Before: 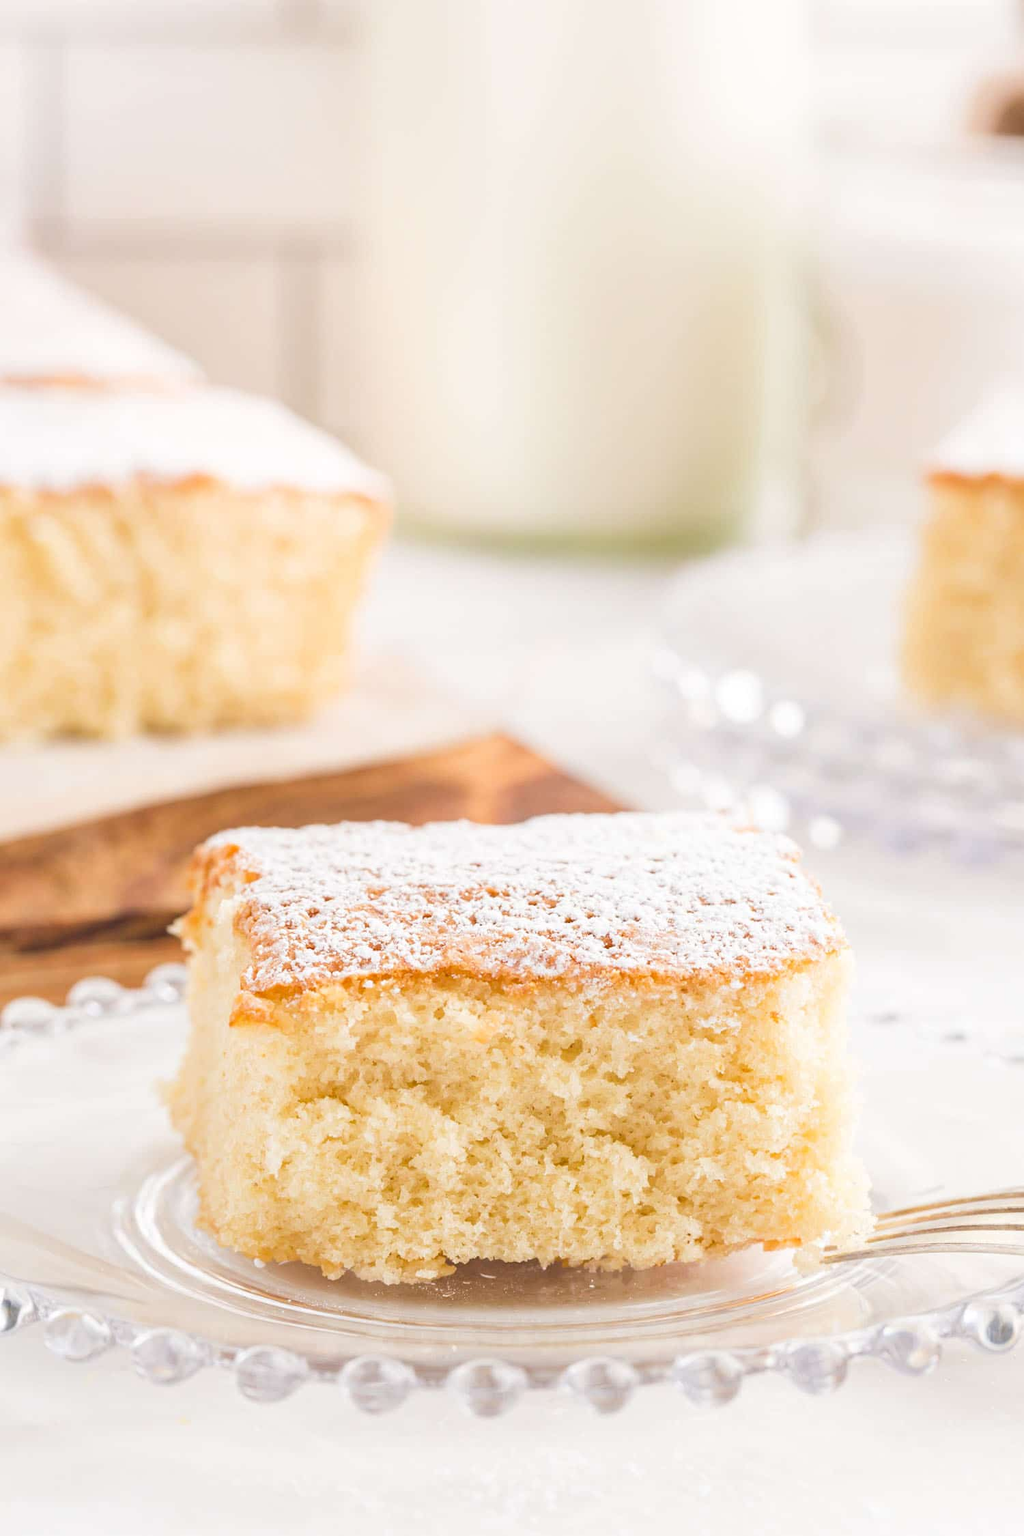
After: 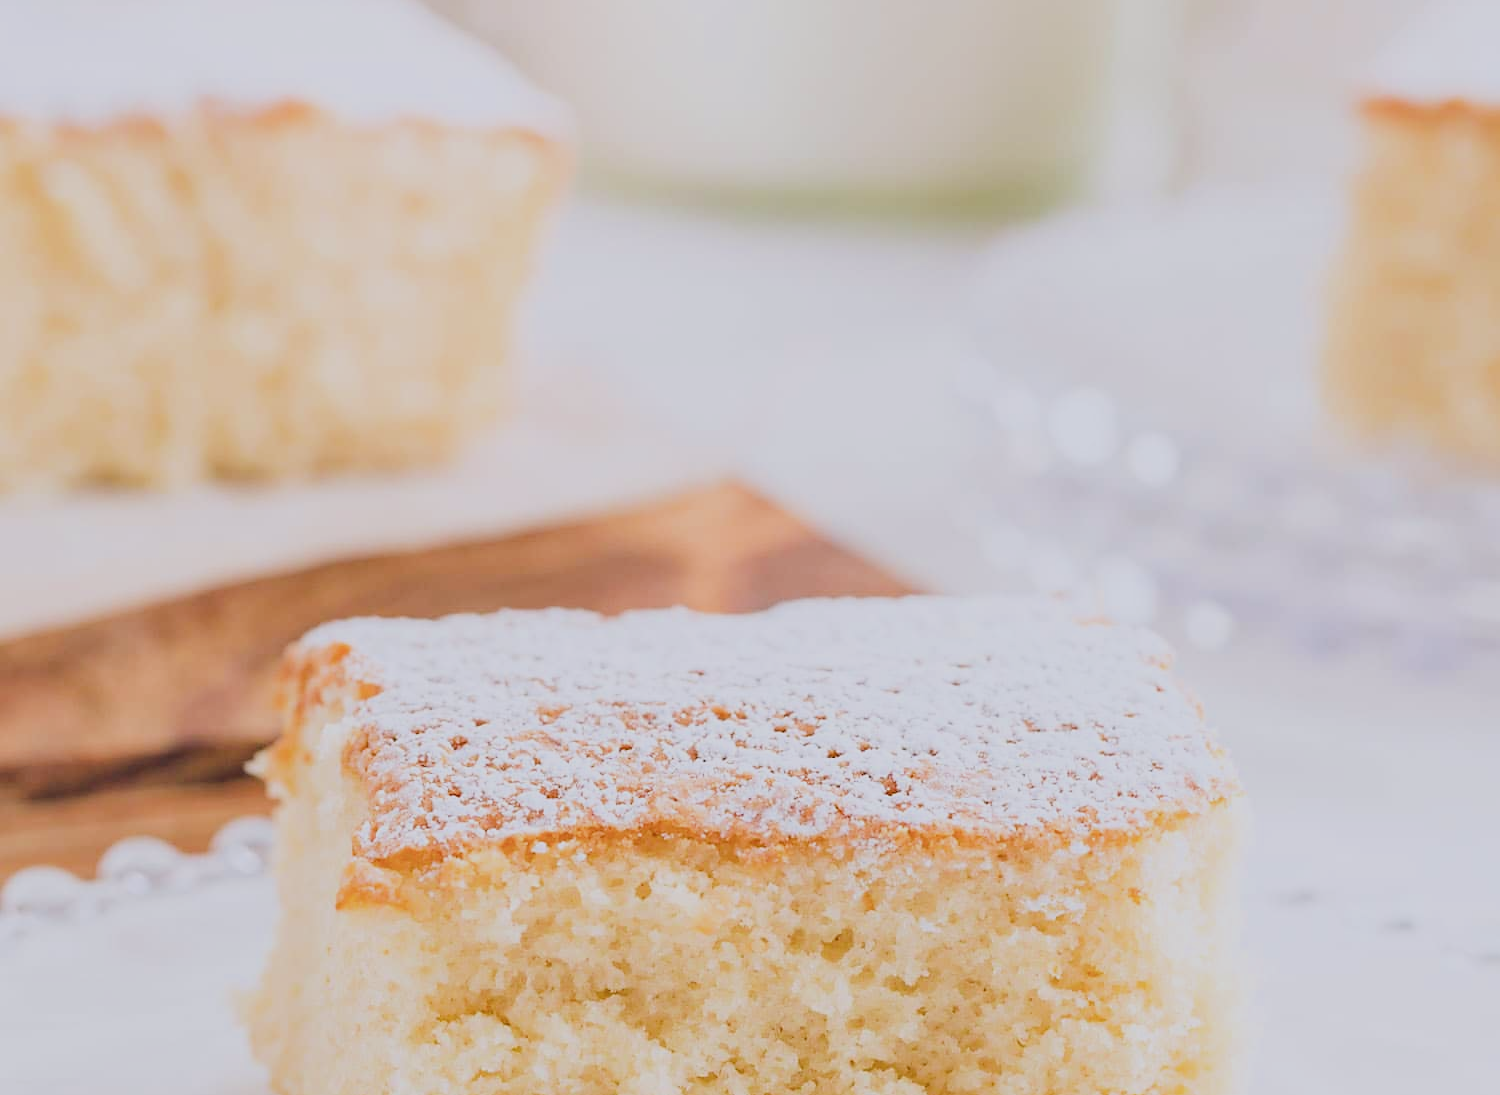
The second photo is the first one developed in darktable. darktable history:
filmic rgb: black relative exposure -7.65 EV, white relative exposure 4.56 EV, hardness 3.61
crop and rotate: top 26.4%, bottom 24.922%
exposure: compensate highlight preservation false
sharpen: radius 1.448, amount 0.409, threshold 1.339
color calibration: illuminant as shot in camera, x 0.358, y 0.373, temperature 4628.91 K
